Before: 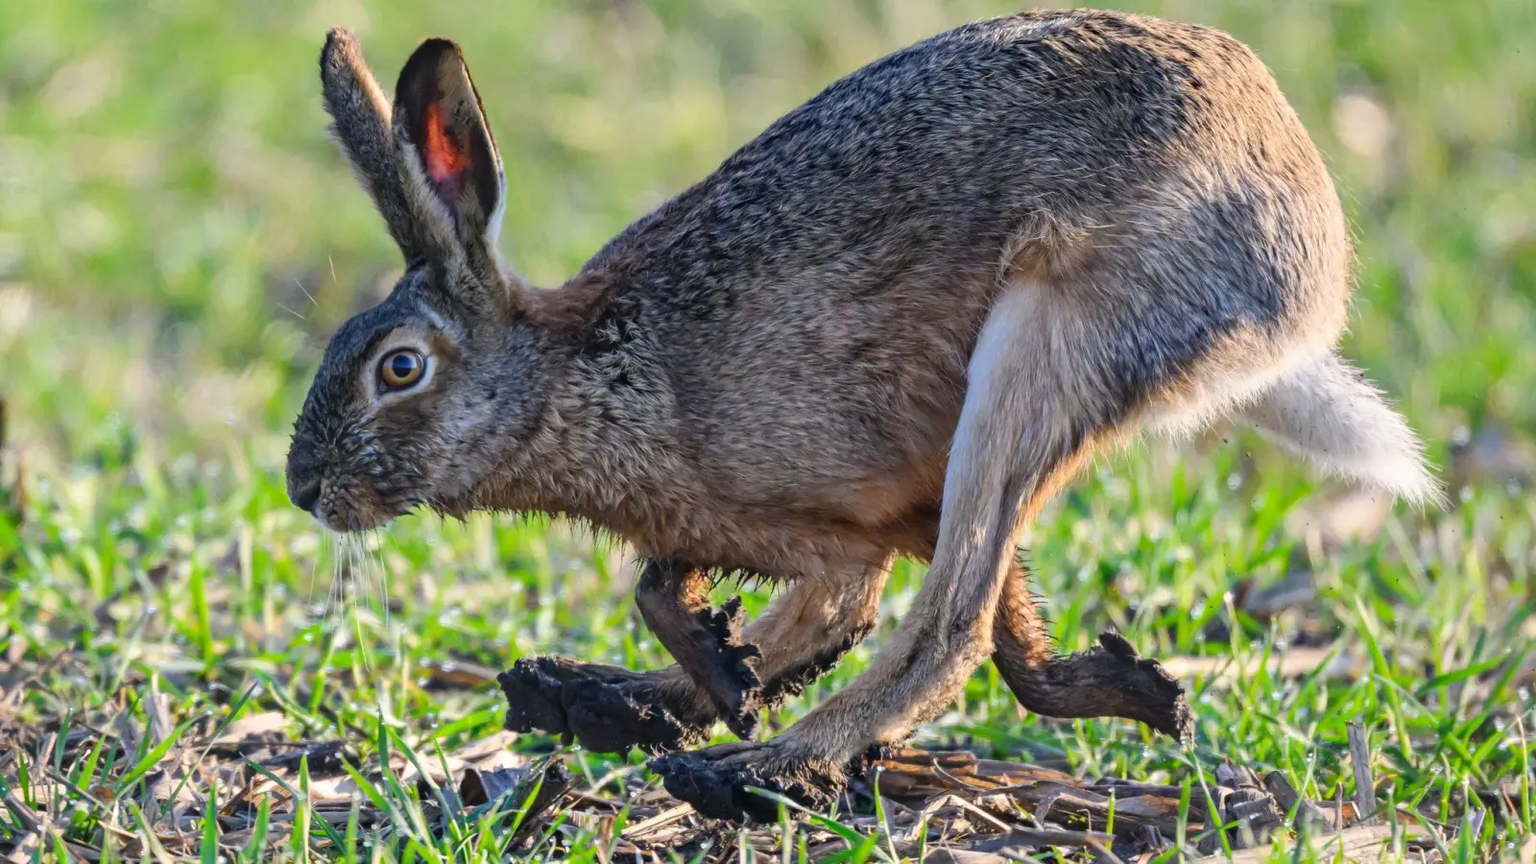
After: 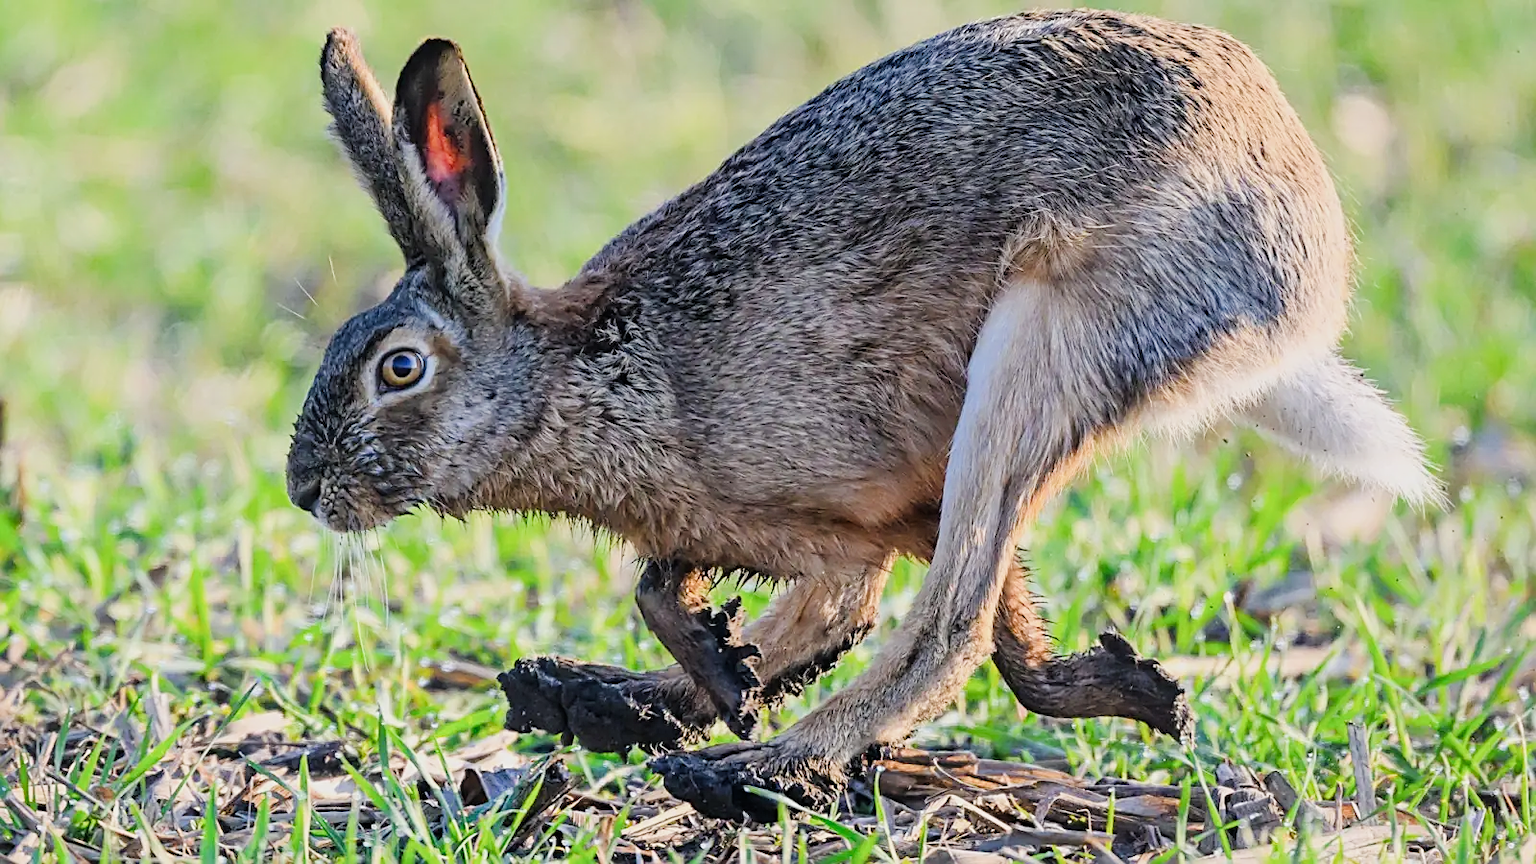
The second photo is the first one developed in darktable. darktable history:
sharpen: amount 0.742
filmic rgb: black relative exposure -7.65 EV, white relative exposure 4.56 EV, hardness 3.61
exposure: black level correction 0, exposure 0.696 EV, compensate exposure bias true, compensate highlight preservation false
